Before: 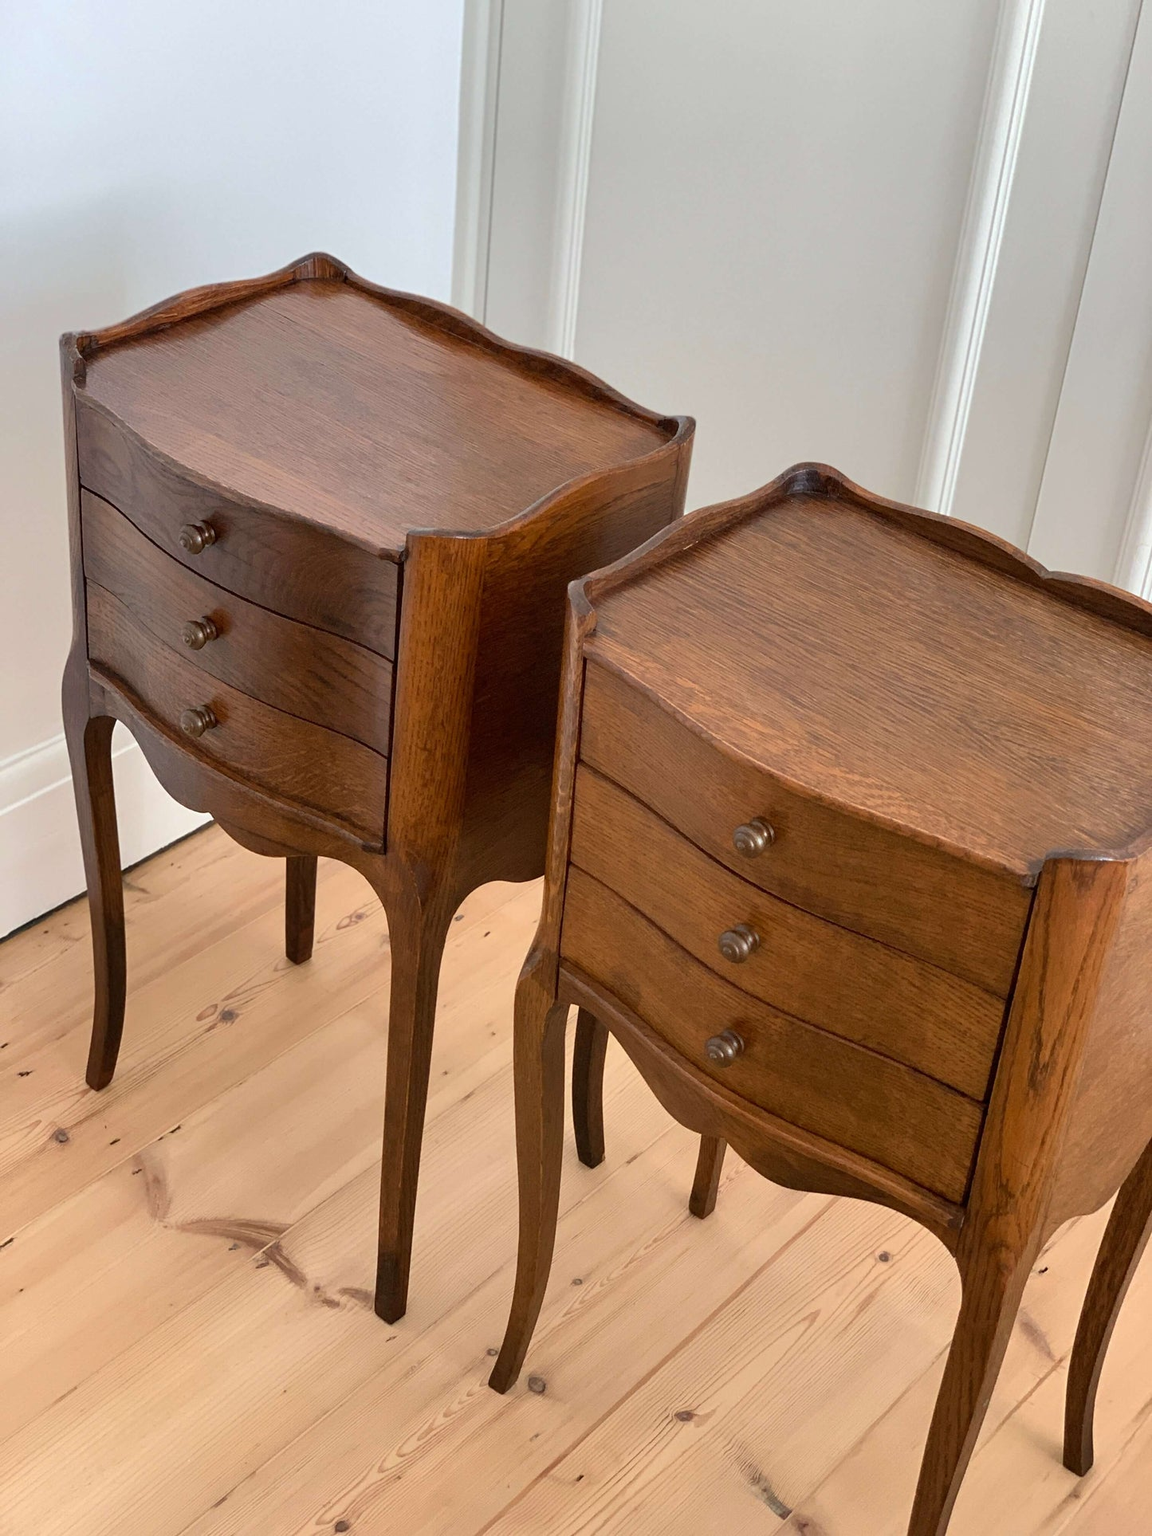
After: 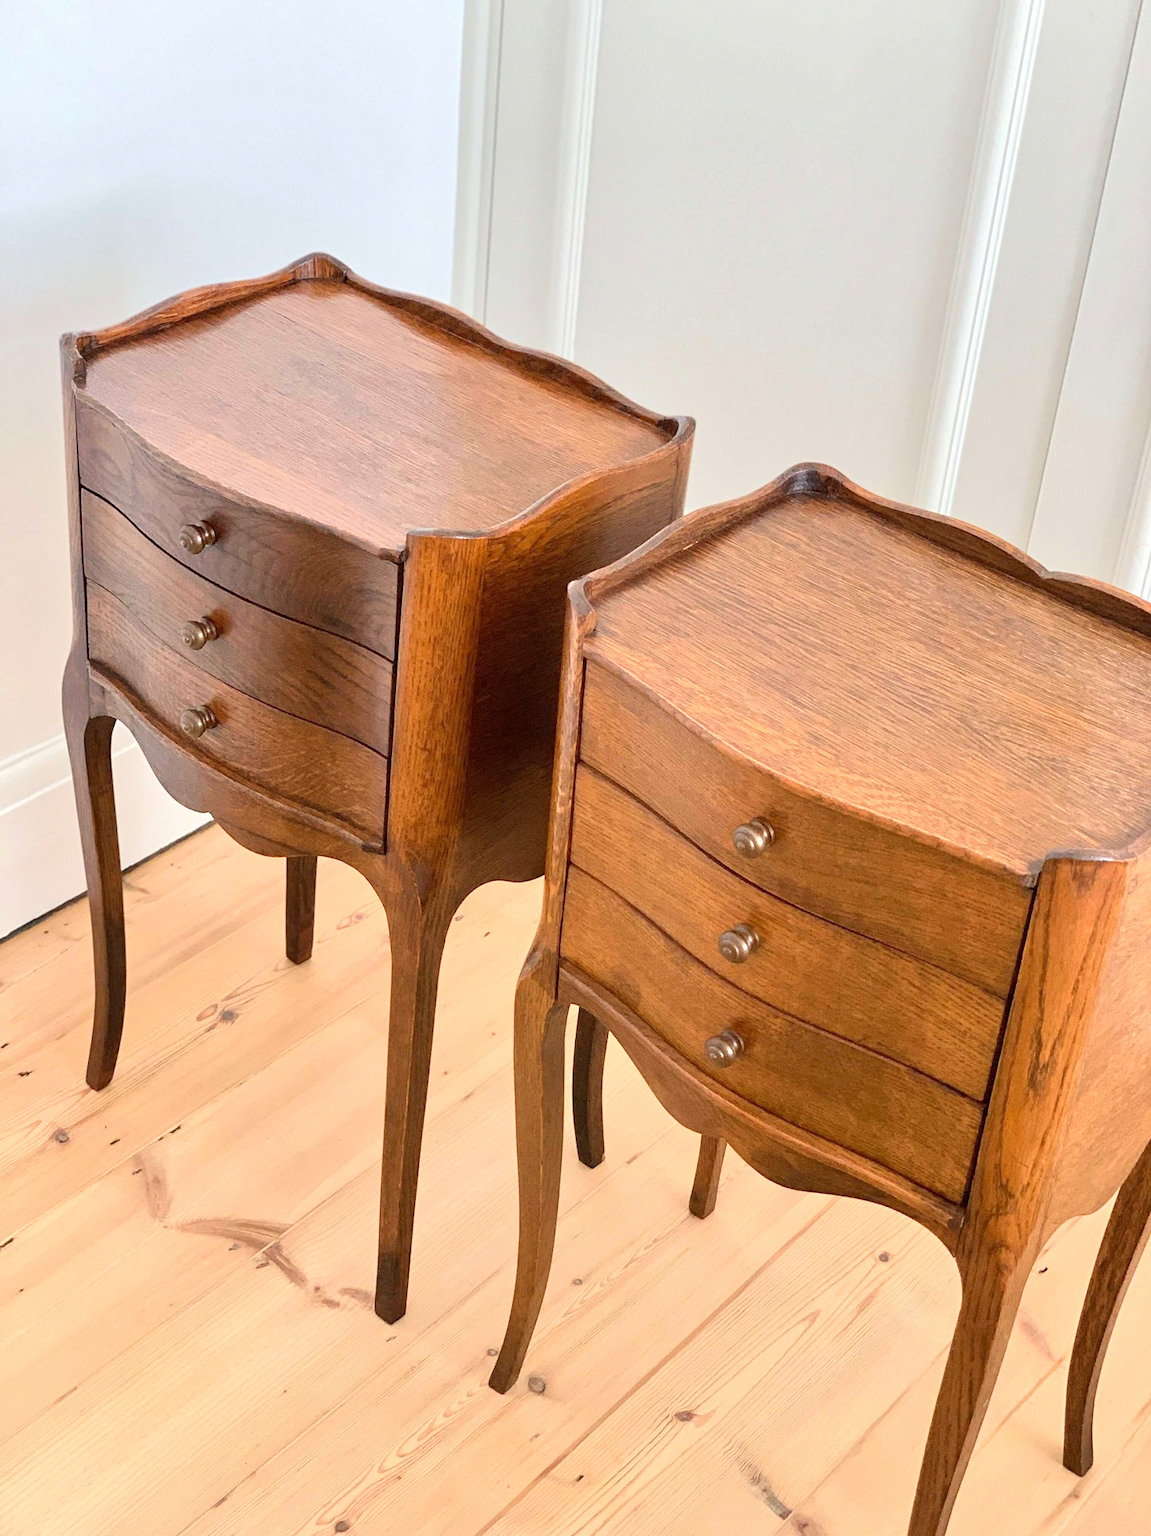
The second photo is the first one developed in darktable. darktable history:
tone equalizer: -7 EV 0.157 EV, -6 EV 0.635 EV, -5 EV 1.15 EV, -4 EV 1.29 EV, -3 EV 1.15 EV, -2 EV 0.6 EV, -1 EV 0.163 EV, edges refinement/feathering 500, mask exposure compensation -1.57 EV, preserve details guided filter
